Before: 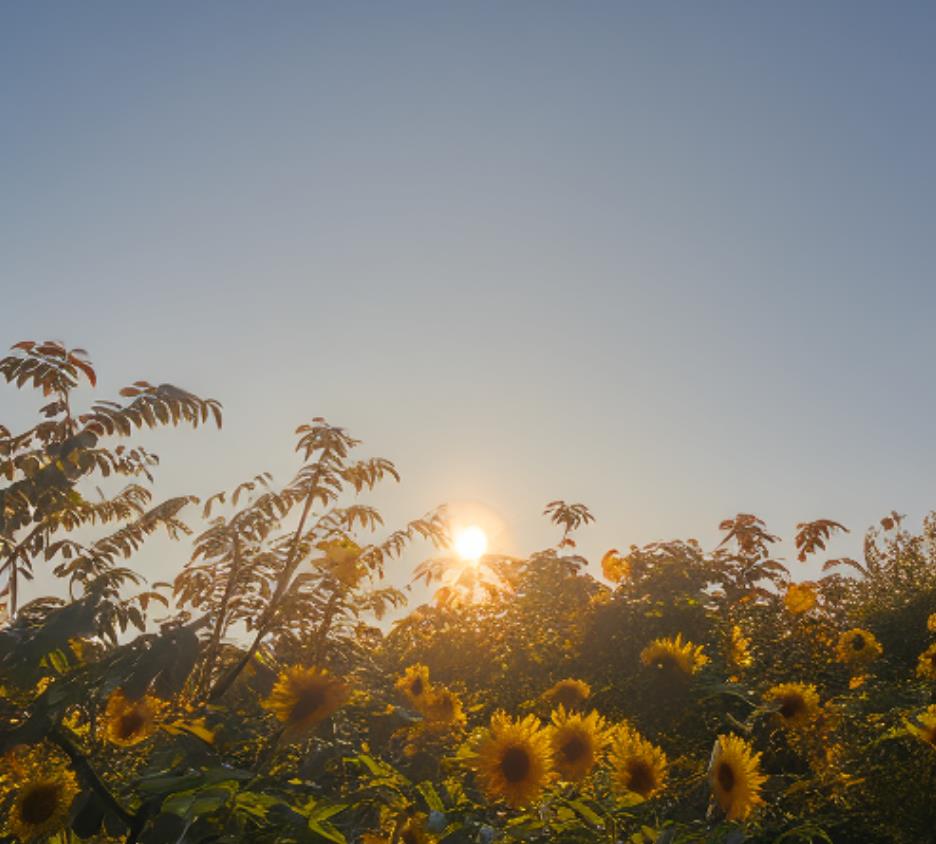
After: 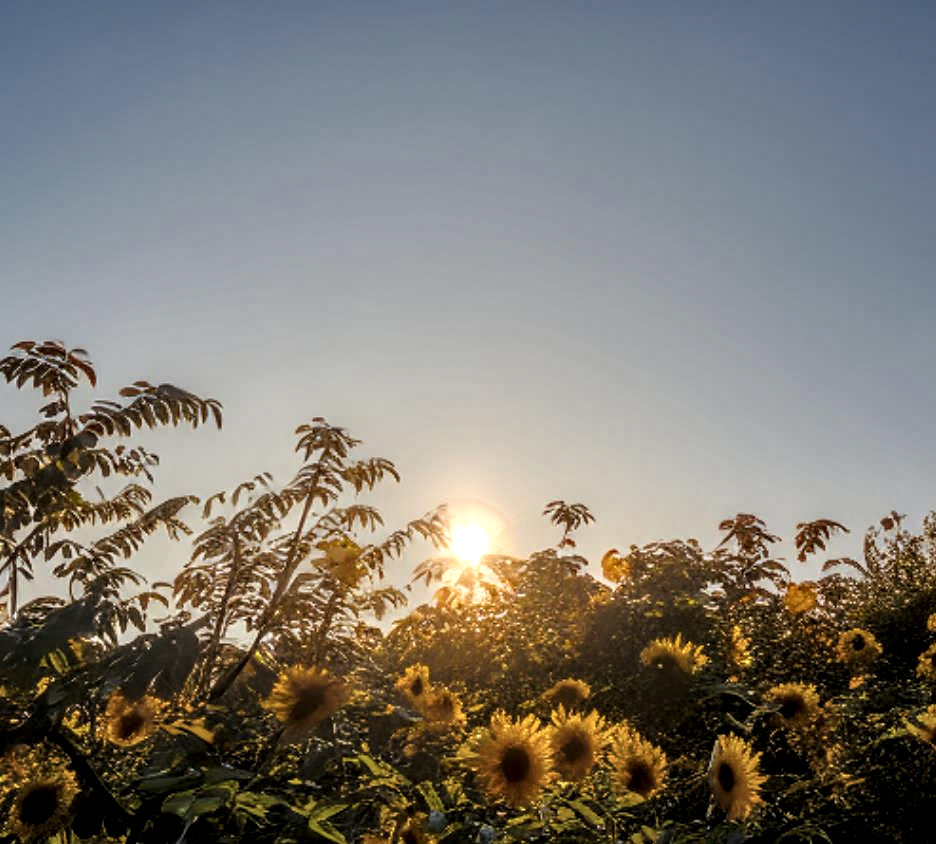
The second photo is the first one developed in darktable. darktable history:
local contrast: highlights 15%, shadows 40%, detail 183%, midtone range 0.468
tone curve: curves: ch0 [(0, 0) (0.106, 0.041) (0.256, 0.197) (0.37, 0.336) (0.513, 0.481) (0.667, 0.629) (1, 1)]; ch1 [(0, 0) (0.502, 0.505) (0.553, 0.577) (1, 1)]; ch2 [(0, 0) (0.5, 0.495) (0.56, 0.544) (1, 1)], color space Lab, linked channels, preserve colors none
sharpen: amount 0.2
